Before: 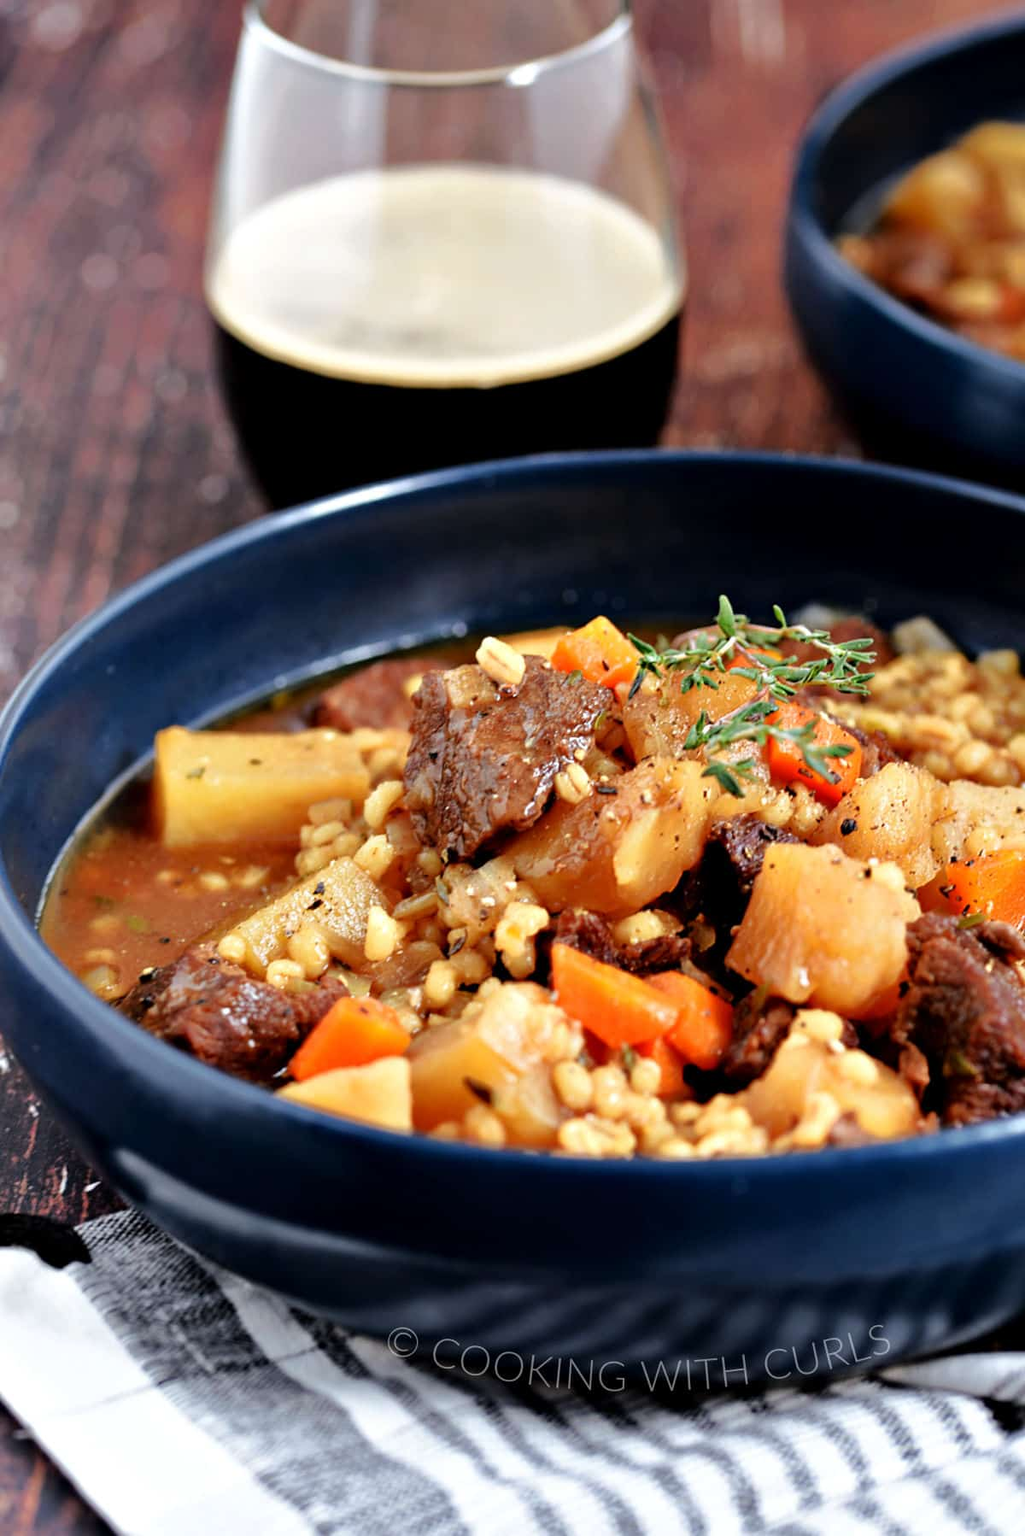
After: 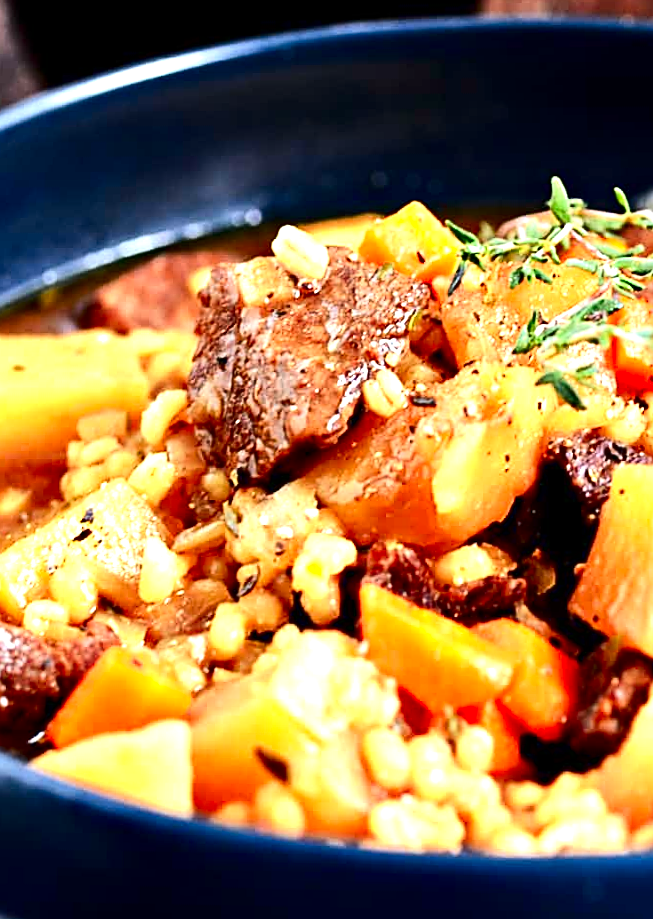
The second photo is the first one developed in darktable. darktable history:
crop: left 25%, top 25%, right 25%, bottom 25%
contrast brightness saturation: contrast 0.2, brightness -0.11, saturation 0.1
sharpen: on, module defaults
rotate and perspective: rotation 0.128°, lens shift (vertical) -0.181, lens shift (horizontal) -0.044, shear 0.001, automatic cropping off
exposure: black level correction 0, exposure 1.1 EV, compensate exposure bias true, compensate highlight preservation false
